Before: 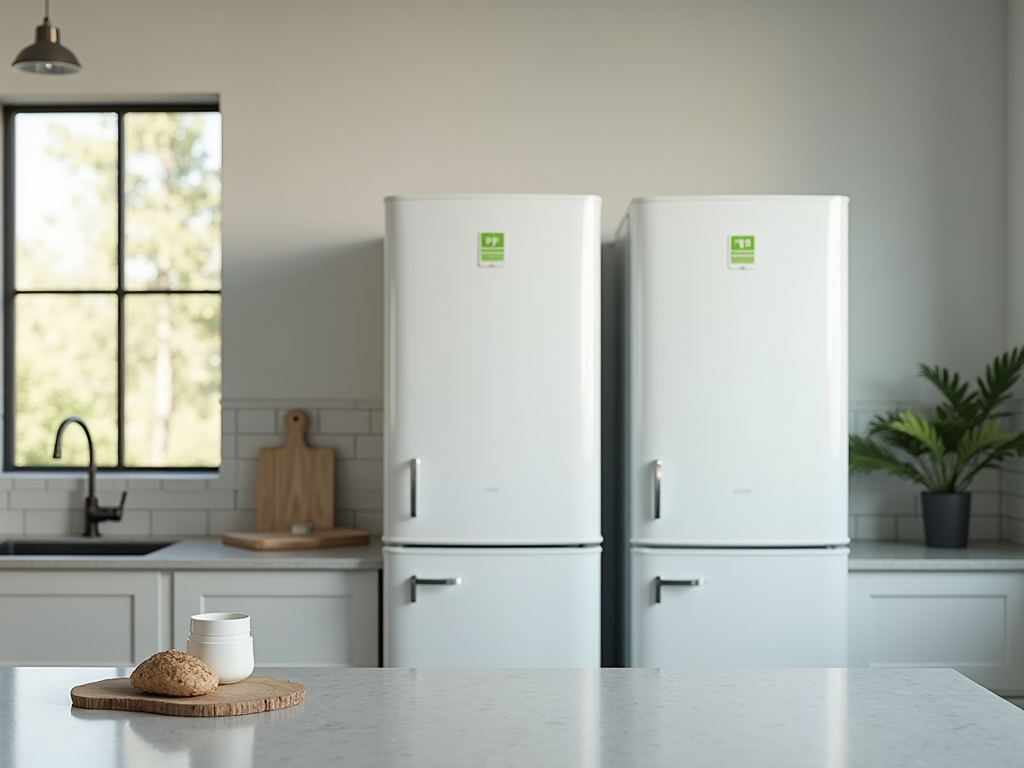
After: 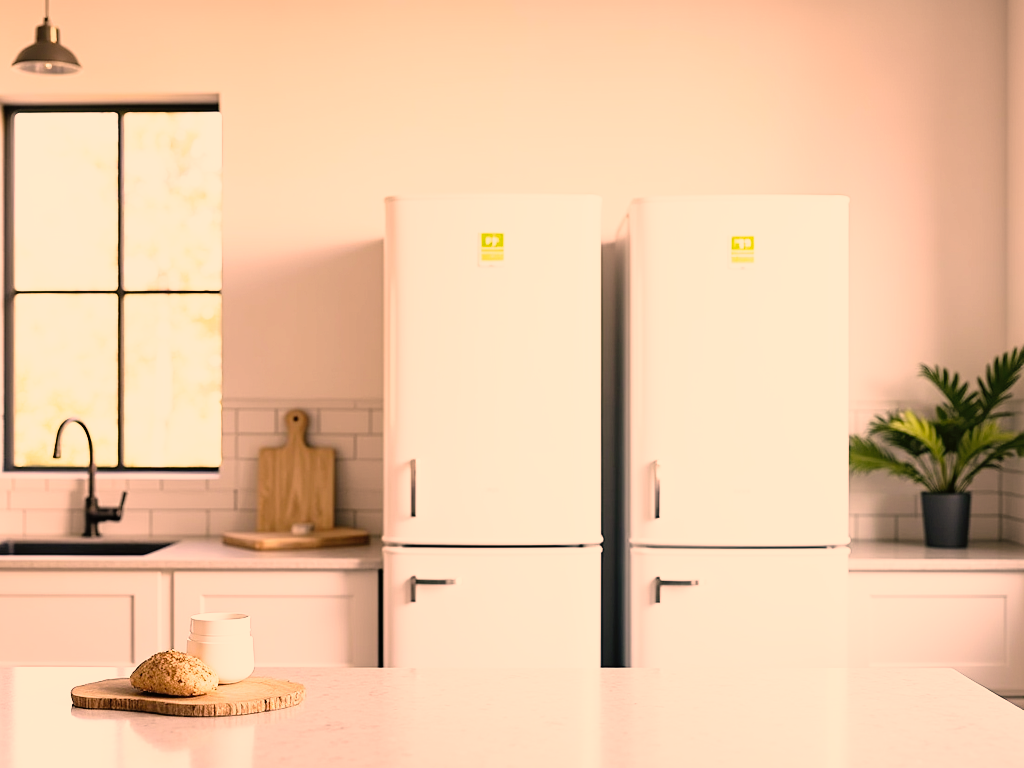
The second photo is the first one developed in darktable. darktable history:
color correction: highlights a* 39.53, highlights b* 39.91, saturation 0.688
base curve: curves: ch0 [(0, 0) (0.012, 0.01) (0.073, 0.168) (0.31, 0.711) (0.645, 0.957) (1, 1)], preserve colors none
color balance rgb: perceptual saturation grading › global saturation 24.943%, global vibrance 14.918%
